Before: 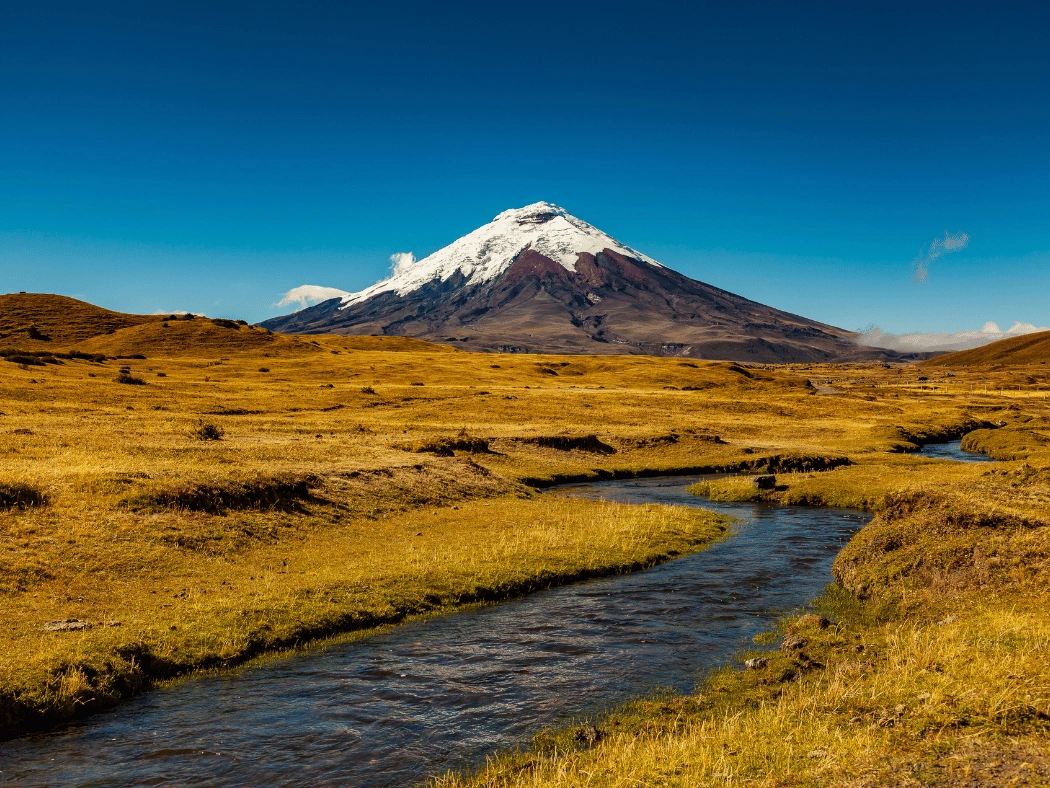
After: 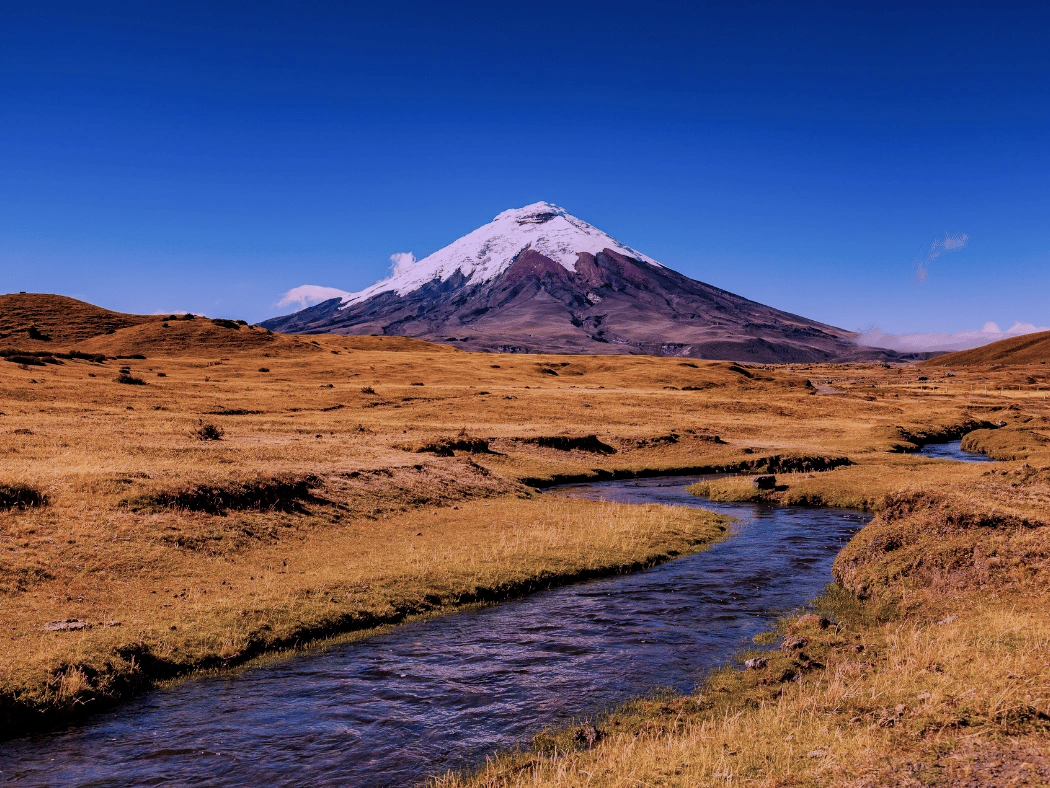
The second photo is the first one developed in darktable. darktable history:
filmic rgb: black relative exposure -7.65 EV, white relative exposure 4.56 EV, hardness 3.61
color calibration: output R [1.107, -0.012, -0.003, 0], output B [0, 0, 1.308, 0], illuminant custom, x 0.389, y 0.387, temperature 3838.64 K
